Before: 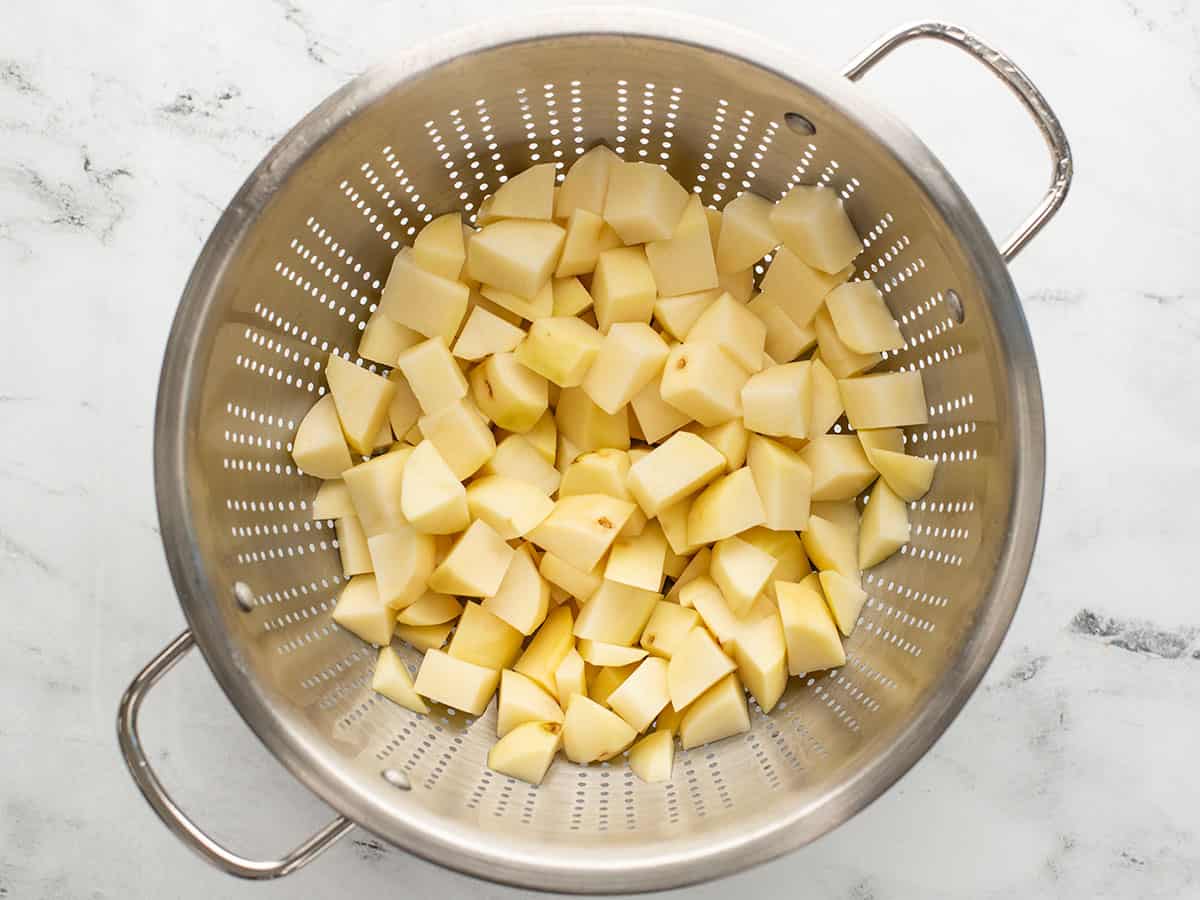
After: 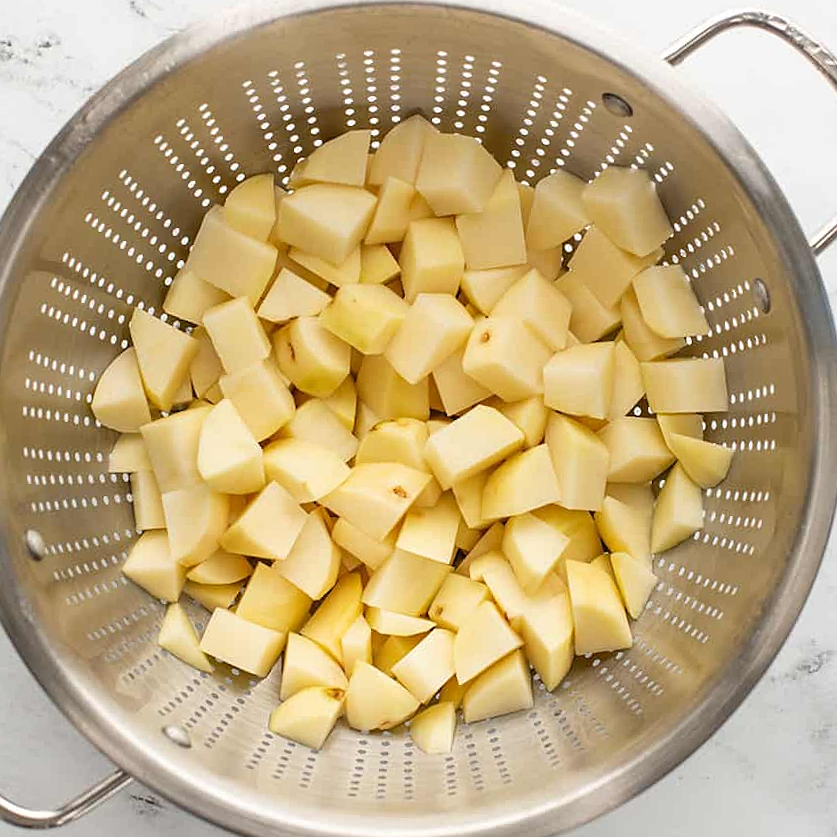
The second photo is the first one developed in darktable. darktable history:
crop and rotate: angle -3.27°, left 14.277%, top 0.028%, right 10.766%, bottom 0.028%
sharpen: radius 1.272, amount 0.305, threshold 0
